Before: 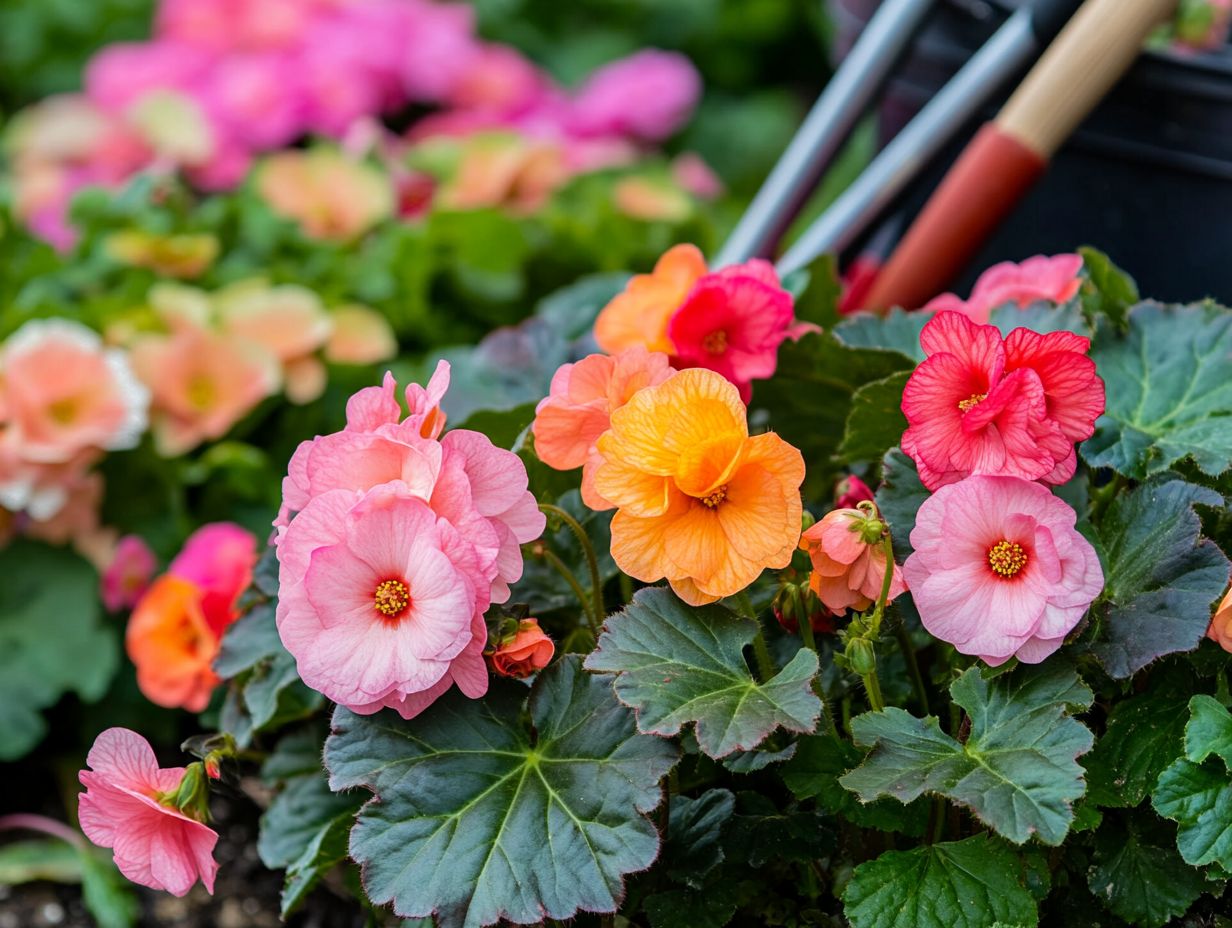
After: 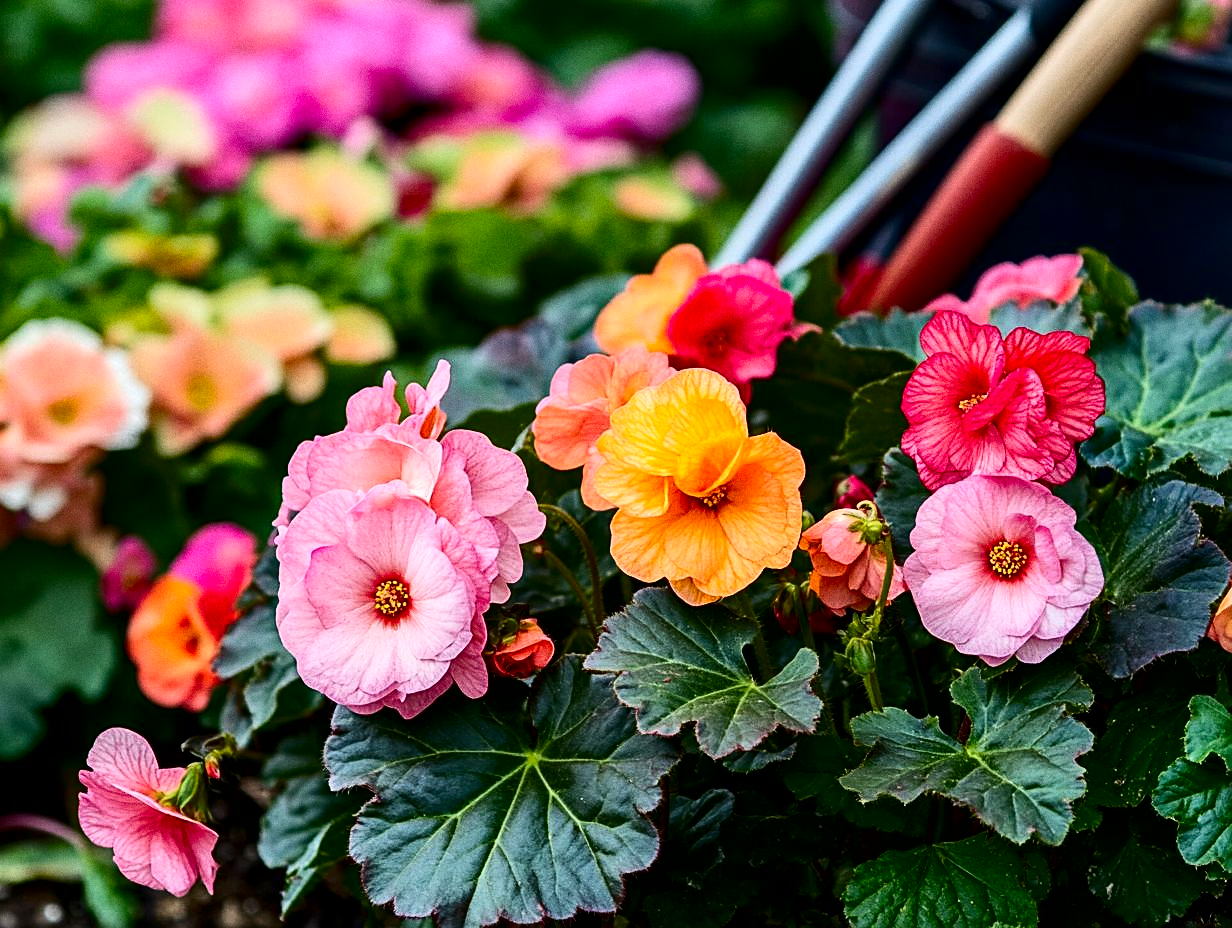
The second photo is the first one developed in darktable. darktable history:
local contrast: mode bilateral grid, contrast 20, coarseness 50, detail 120%, midtone range 0.2
grain: coarseness 0.09 ISO
contrast brightness saturation: contrast 0.32, brightness -0.08, saturation 0.17
sharpen: on, module defaults
